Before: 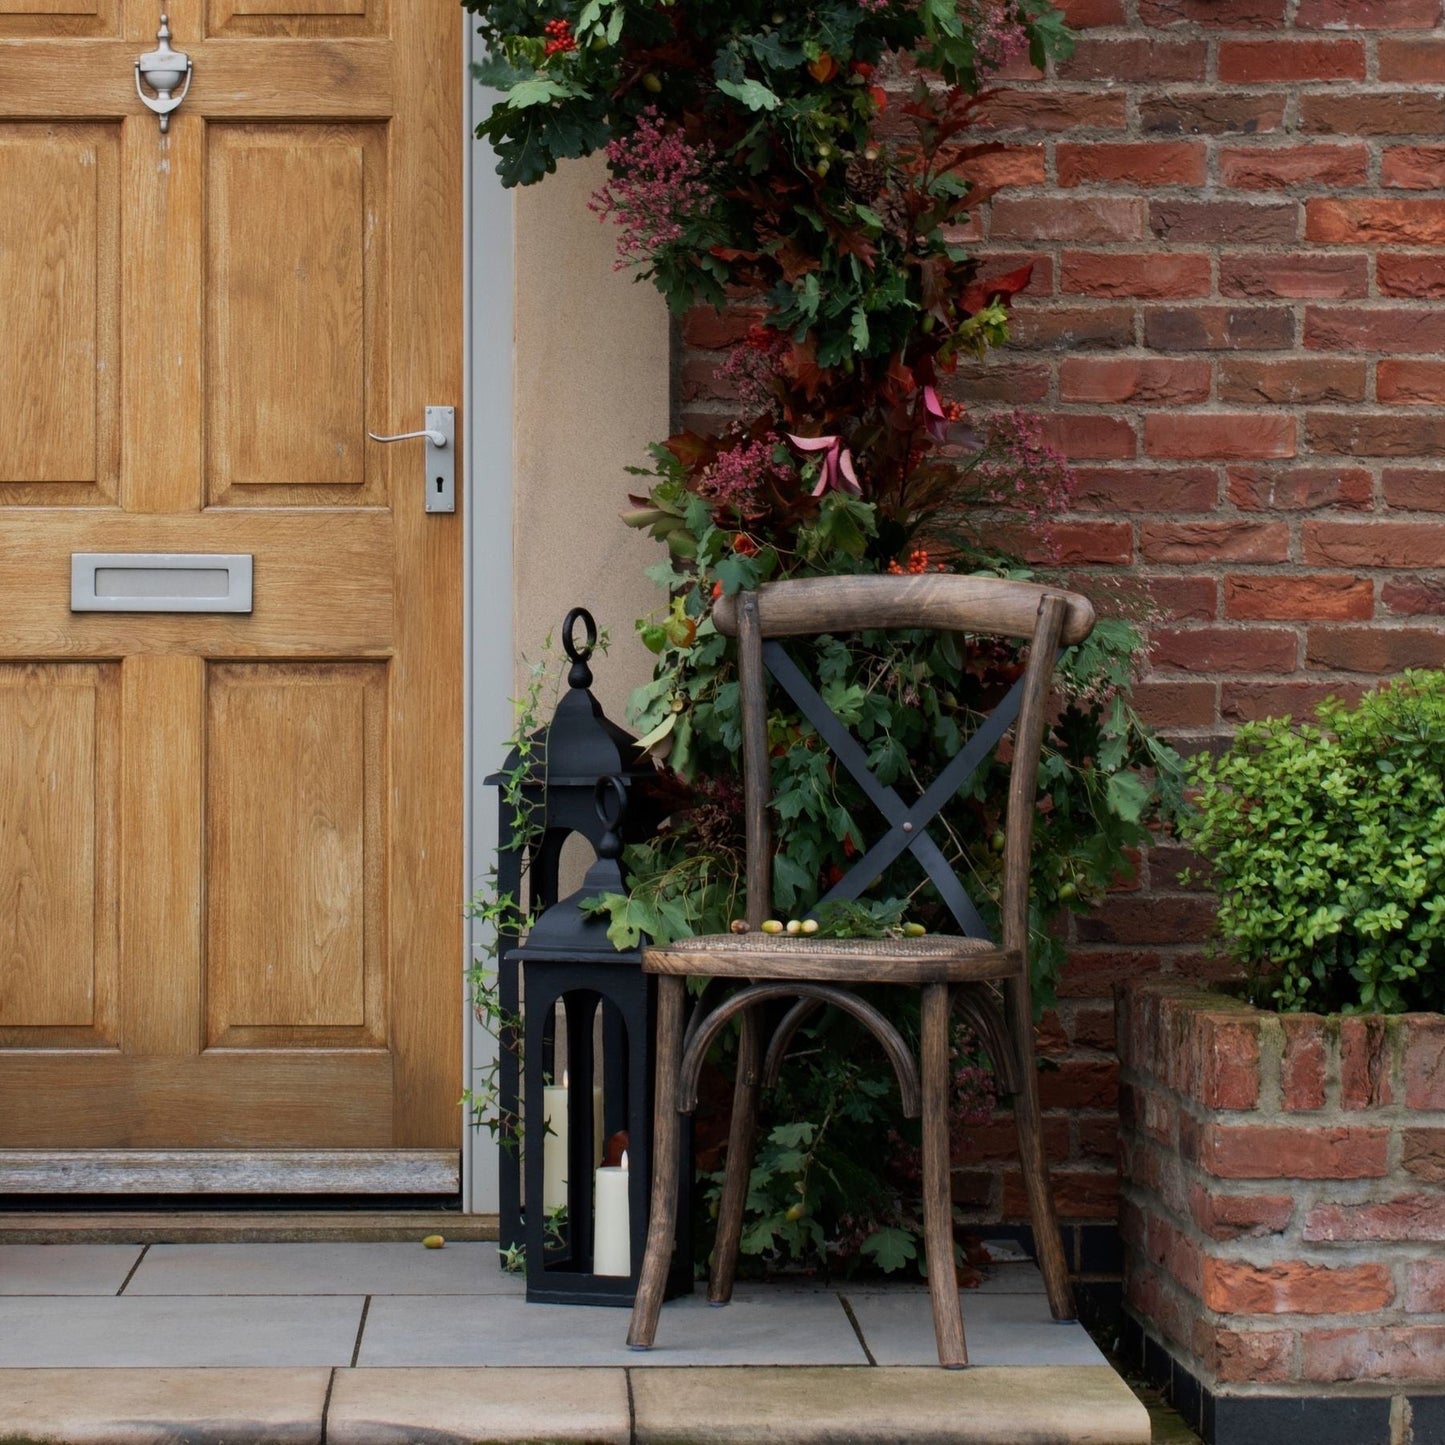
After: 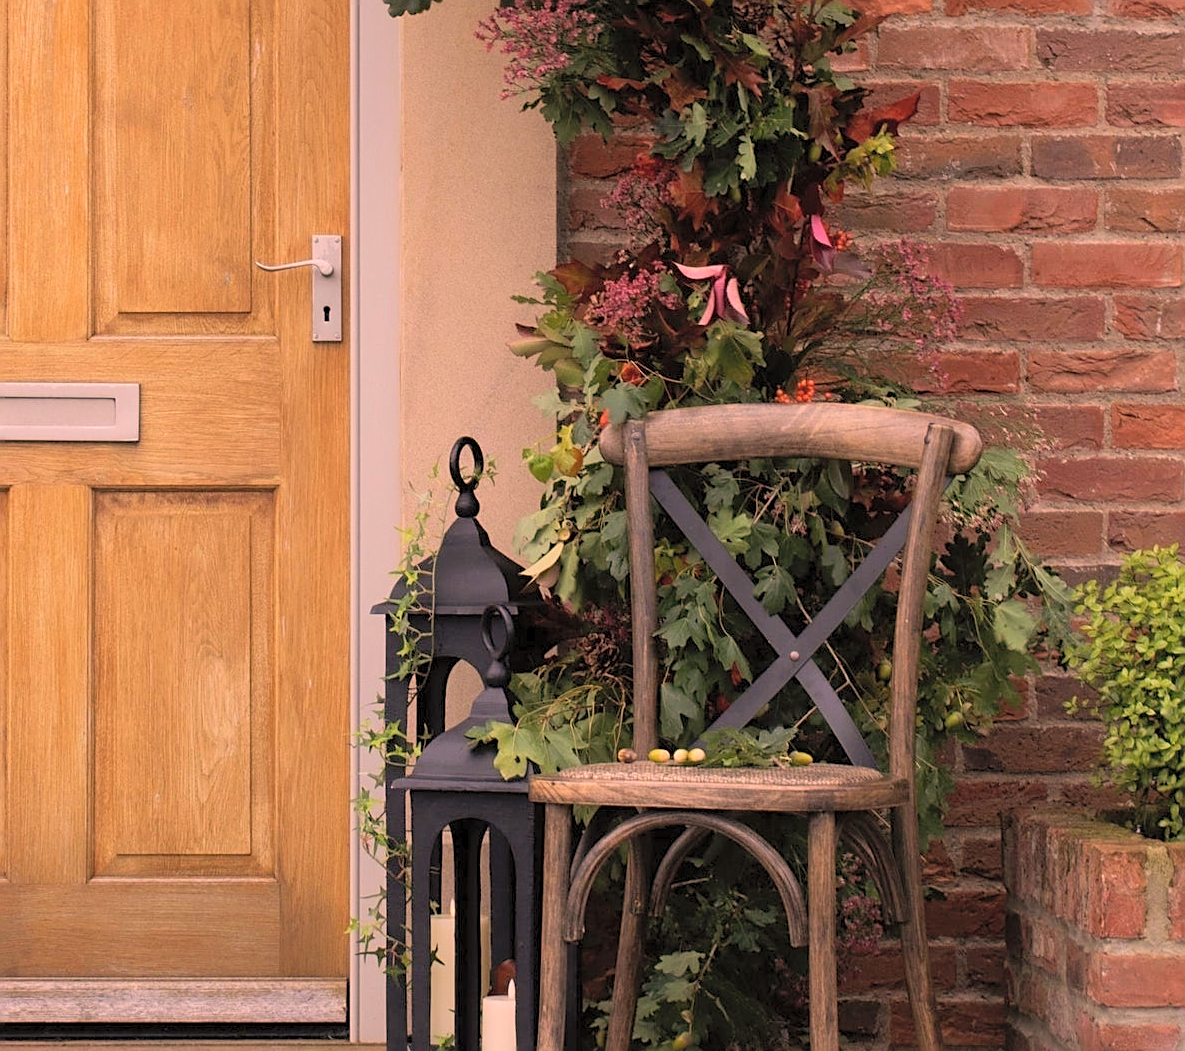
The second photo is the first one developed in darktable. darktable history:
white balance: red 0.976, blue 1.04
color correction: highlights a* 21.88, highlights b* 22.25
sharpen: on, module defaults
contrast brightness saturation: brightness 0.28
crop: left 7.856%, top 11.836%, right 10.12%, bottom 15.387%
